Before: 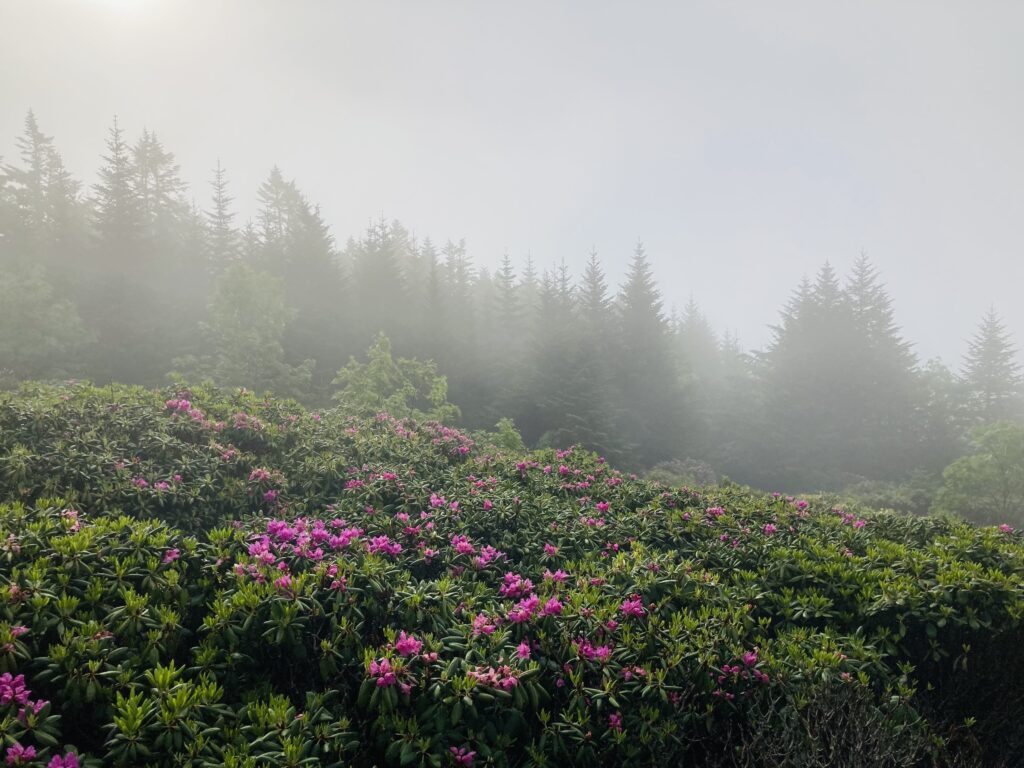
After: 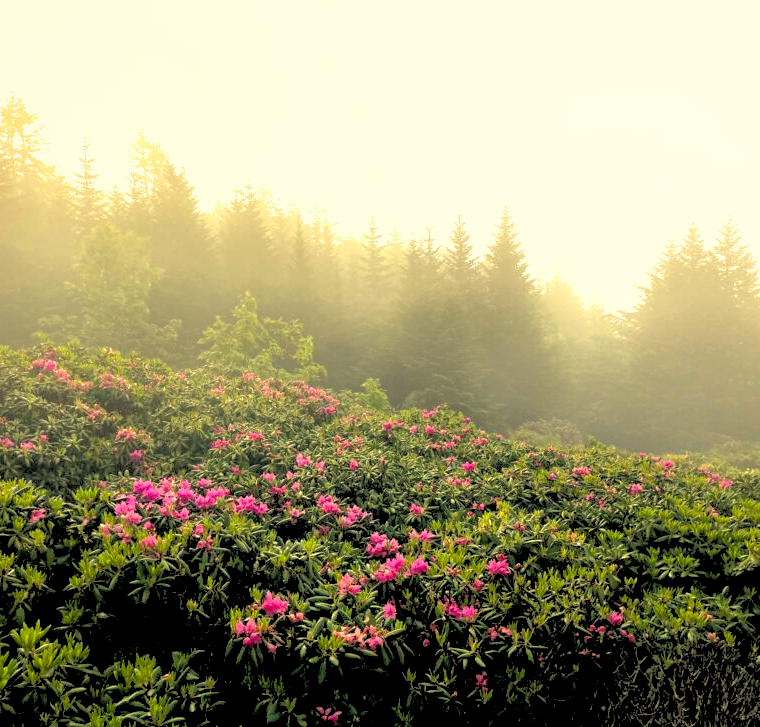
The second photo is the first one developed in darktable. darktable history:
shadows and highlights: on, module defaults
exposure: black level correction 0, exposure 0.7 EV, compensate exposure bias true, compensate highlight preservation false
white balance: red 1.08, blue 0.791
crop and rotate: left 13.15%, top 5.251%, right 12.609%
rgb levels: levels [[0.029, 0.461, 0.922], [0, 0.5, 1], [0, 0.5, 1]]
